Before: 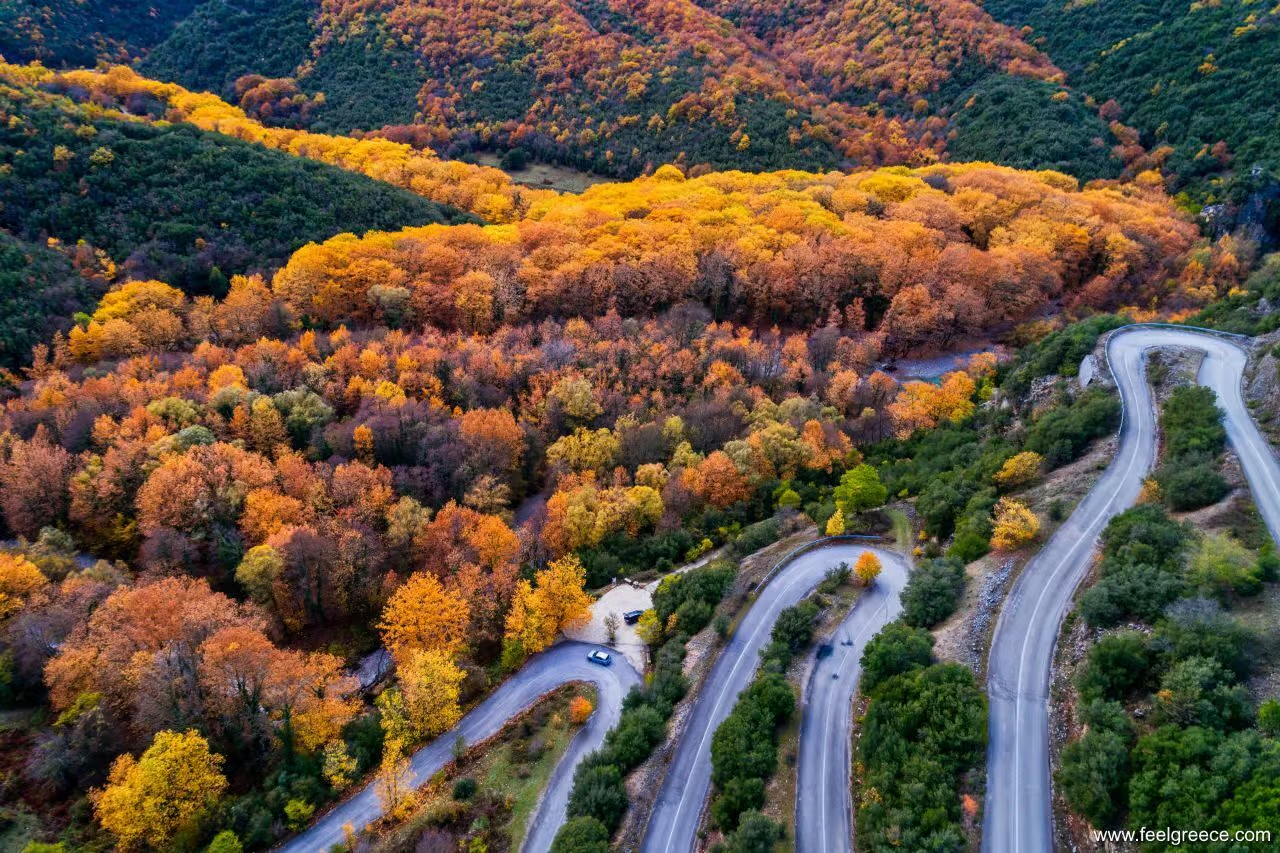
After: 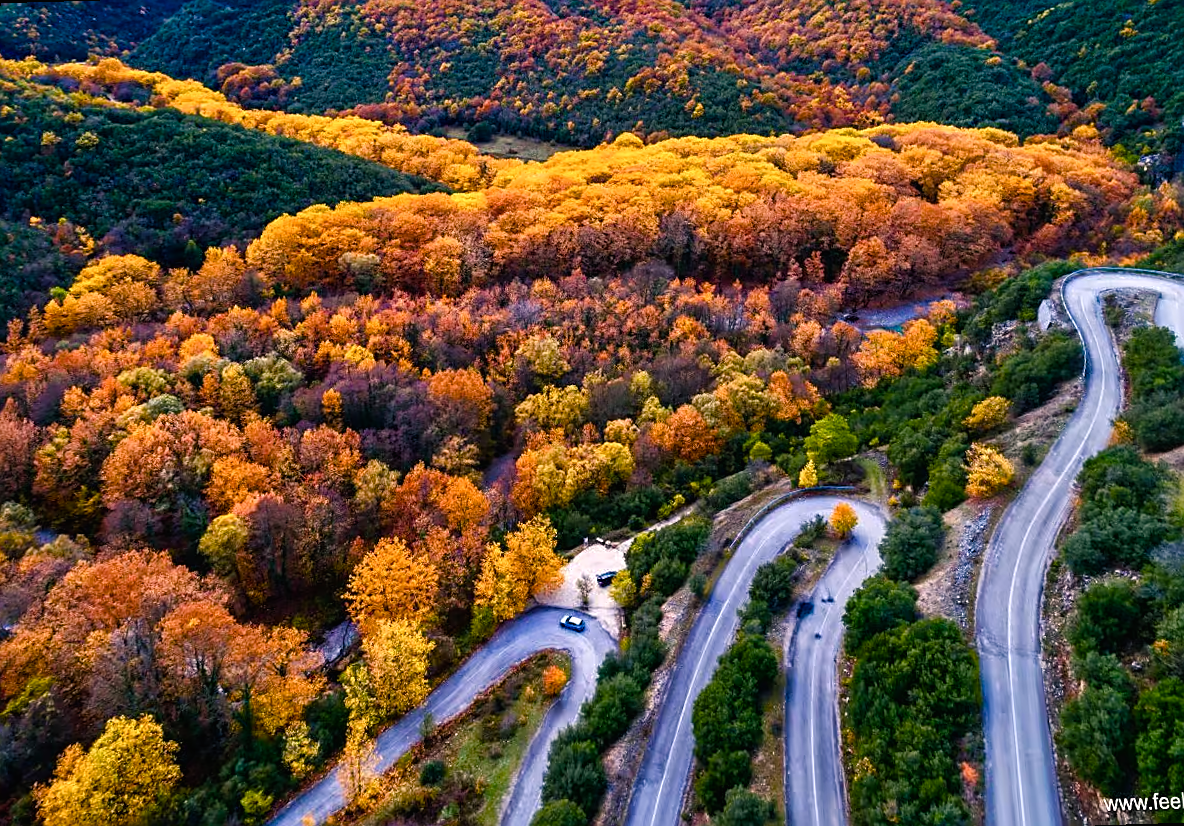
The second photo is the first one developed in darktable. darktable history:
sharpen: on, module defaults
color balance rgb: shadows lift › chroma 1%, shadows lift › hue 217.2°, power › hue 310.8°, highlights gain › chroma 2%, highlights gain › hue 44.4°, global offset › luminance 0.25%, global offset › hue 171.6°, perceptual saturation grading › global saturation 14.09%, perceptual saturation grading › highlights -30%, perceptual saturation grading › shadows 50.67%, global vibrance 25%, contrast 20%
rotate and perspective: rotation -1.68°, lens shift (vertical) -0.146, crop left 0.049, crop right 0.912, crop top 0.032, crop bottom 0.96
color zones: curves: ch0 [(0.25, 0.5) (0.428, 0.473) (0.75, 0.5)]; ch1 [(0.243, 0.479) (0.398, 0.452) (0.75, 0.5)]
